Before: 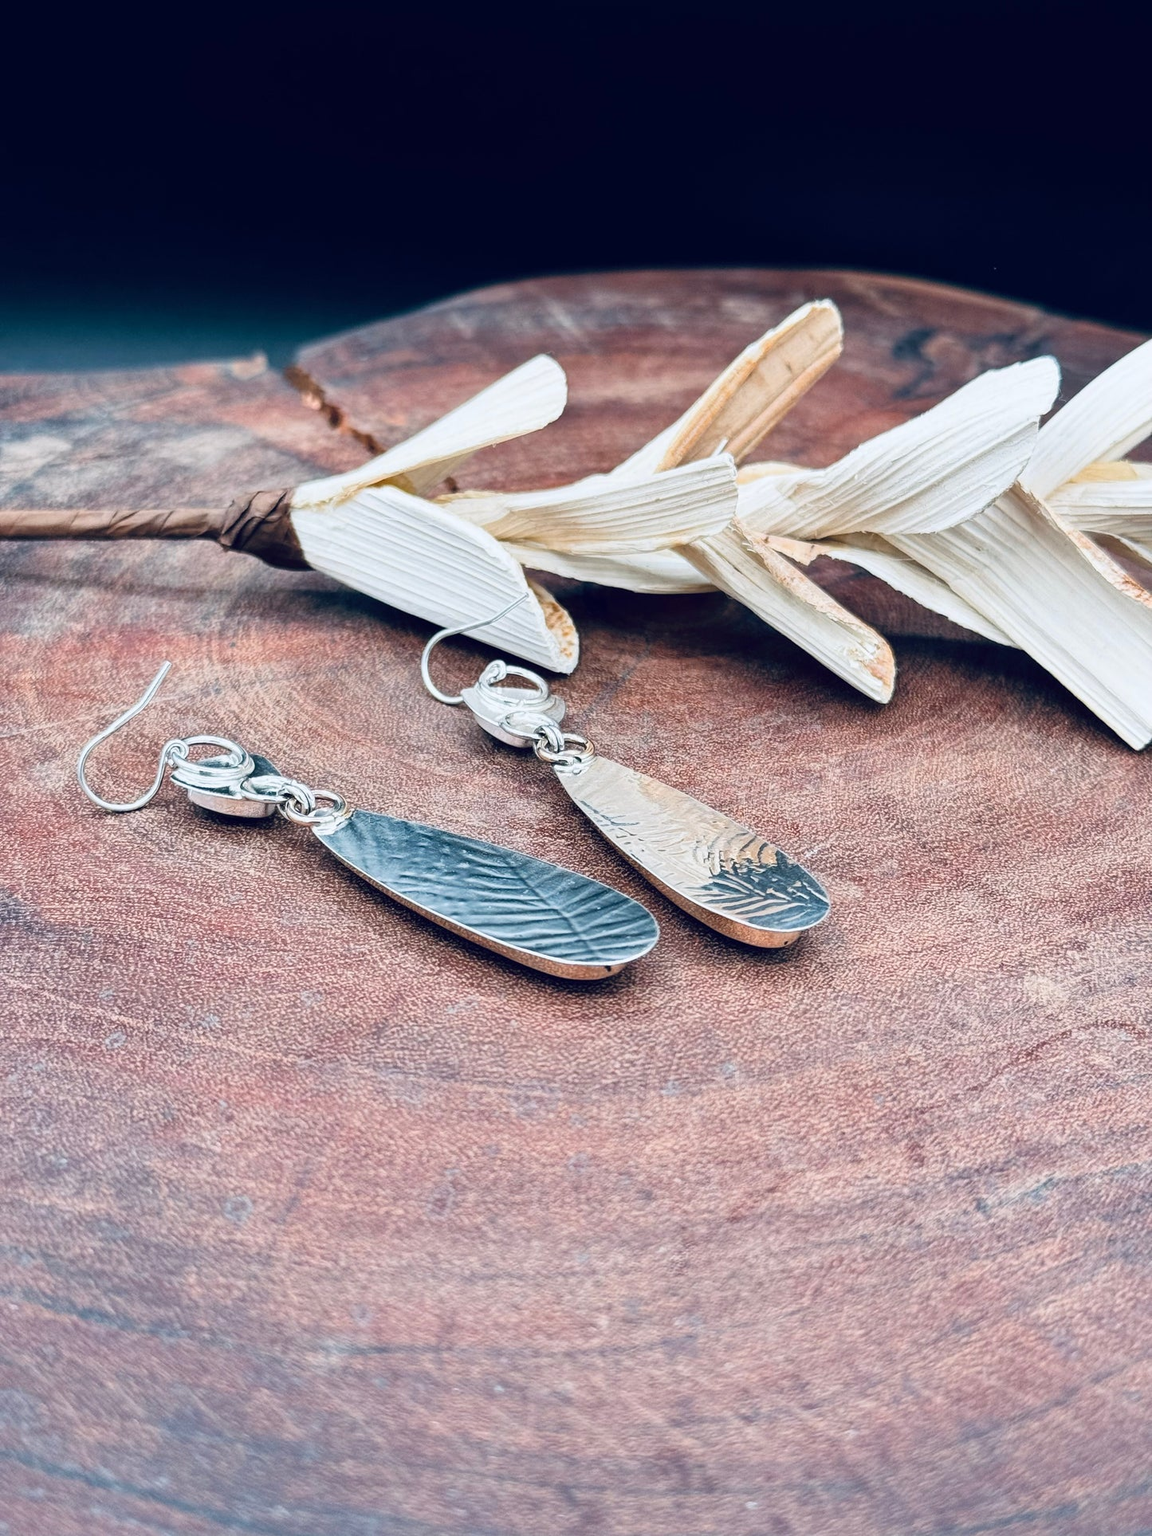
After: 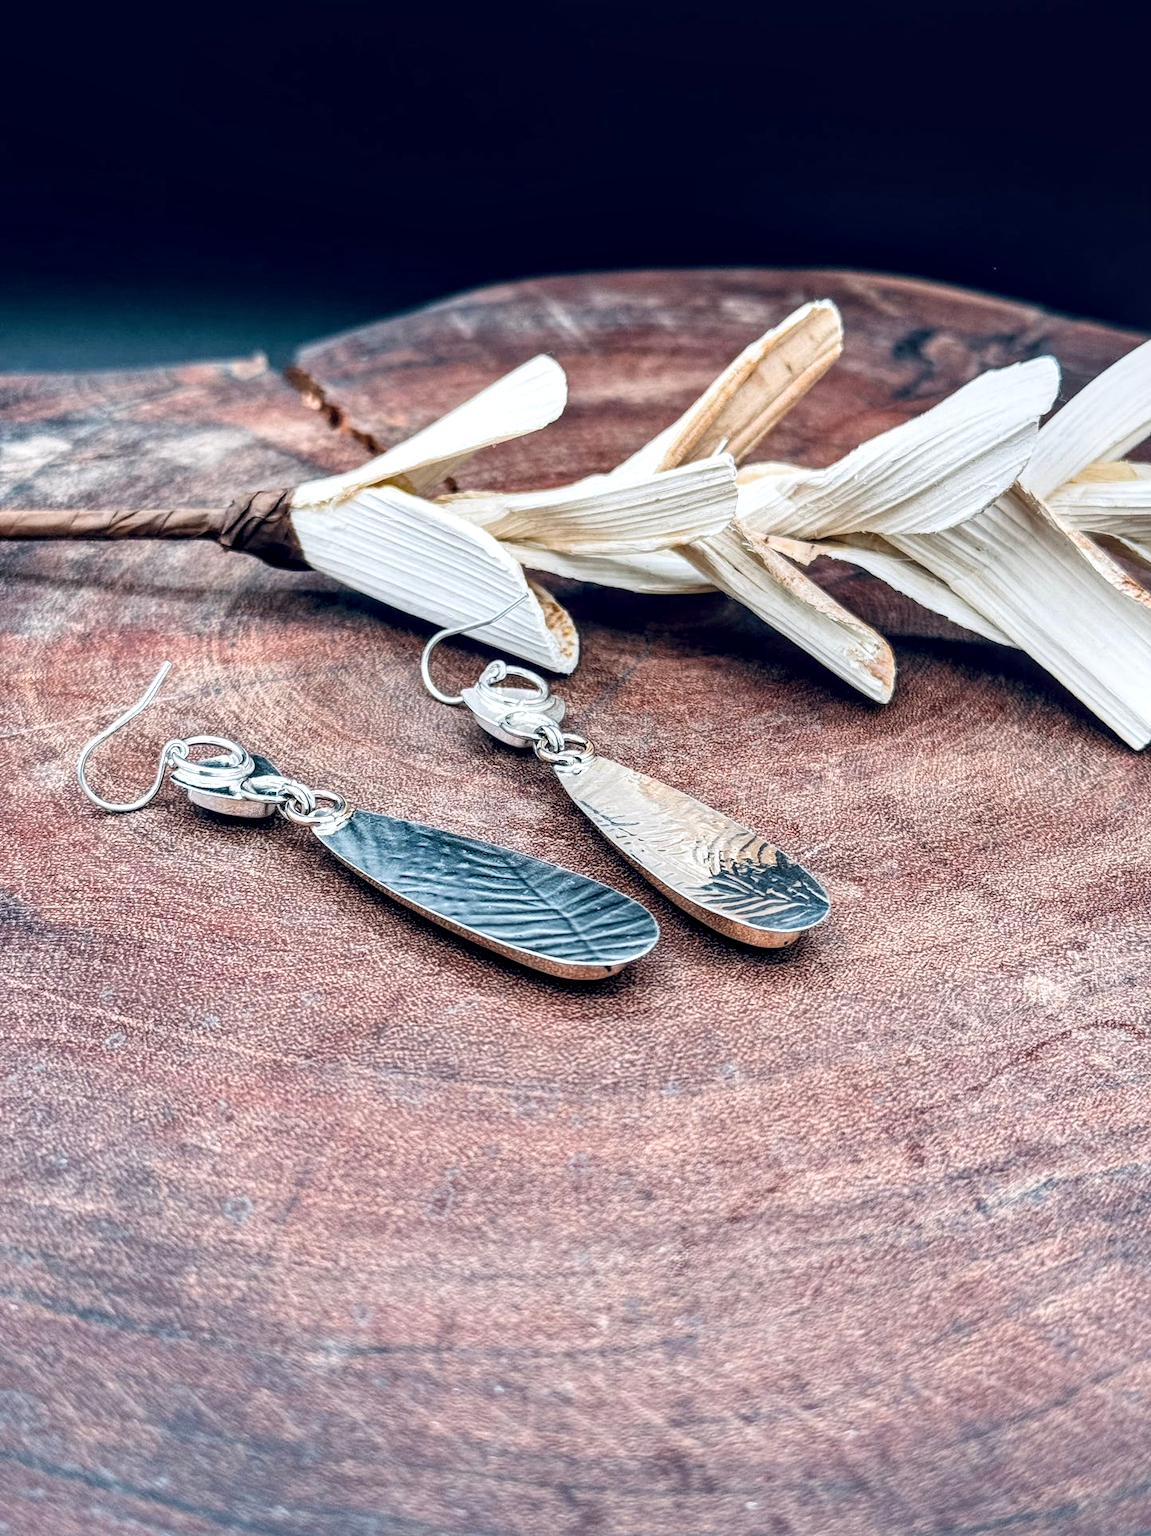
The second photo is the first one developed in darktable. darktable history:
local contrast: detail 150%
contrast equalizer: octaves 7, y [[0.439, 0.44, 0.442, 0.457, 0.493, 0.498], [0.5 ×6], [0.5 ×6], [0 ×6], [0 ×6]], mix -0.307
